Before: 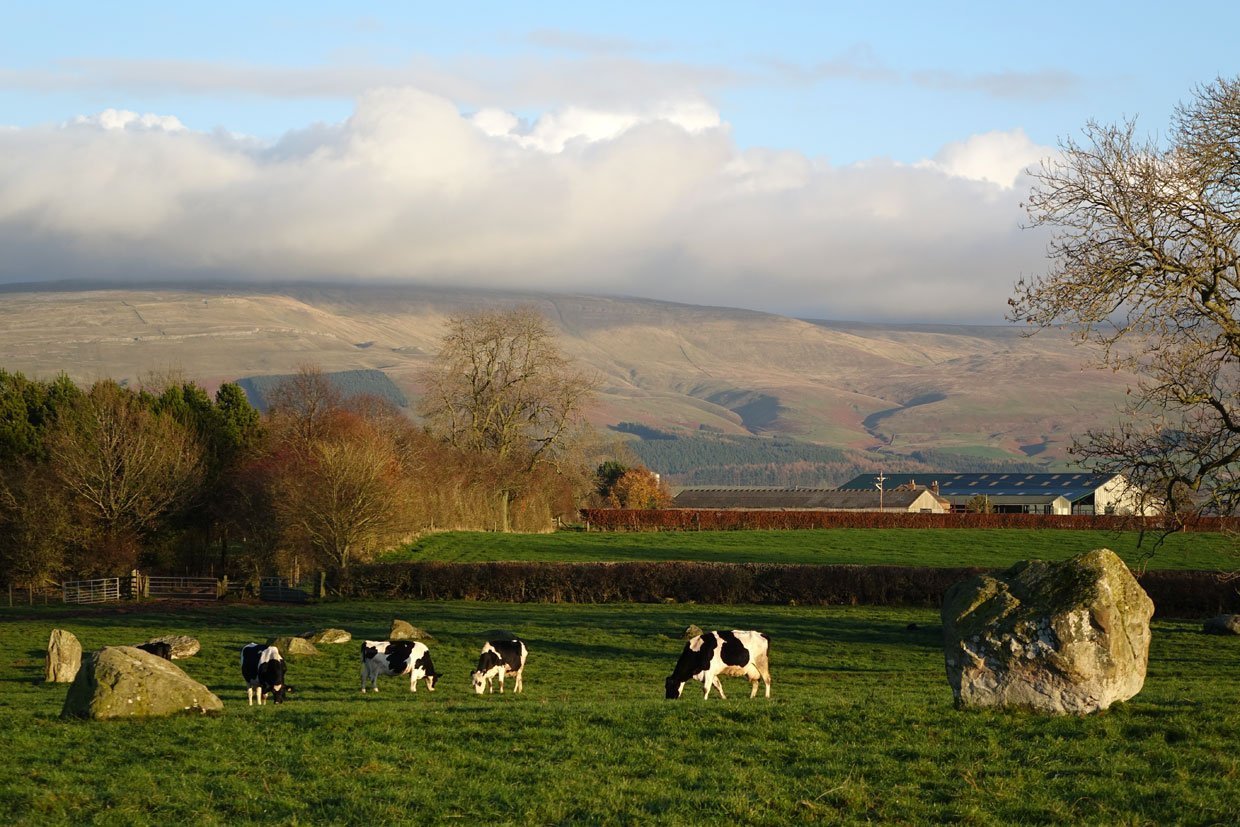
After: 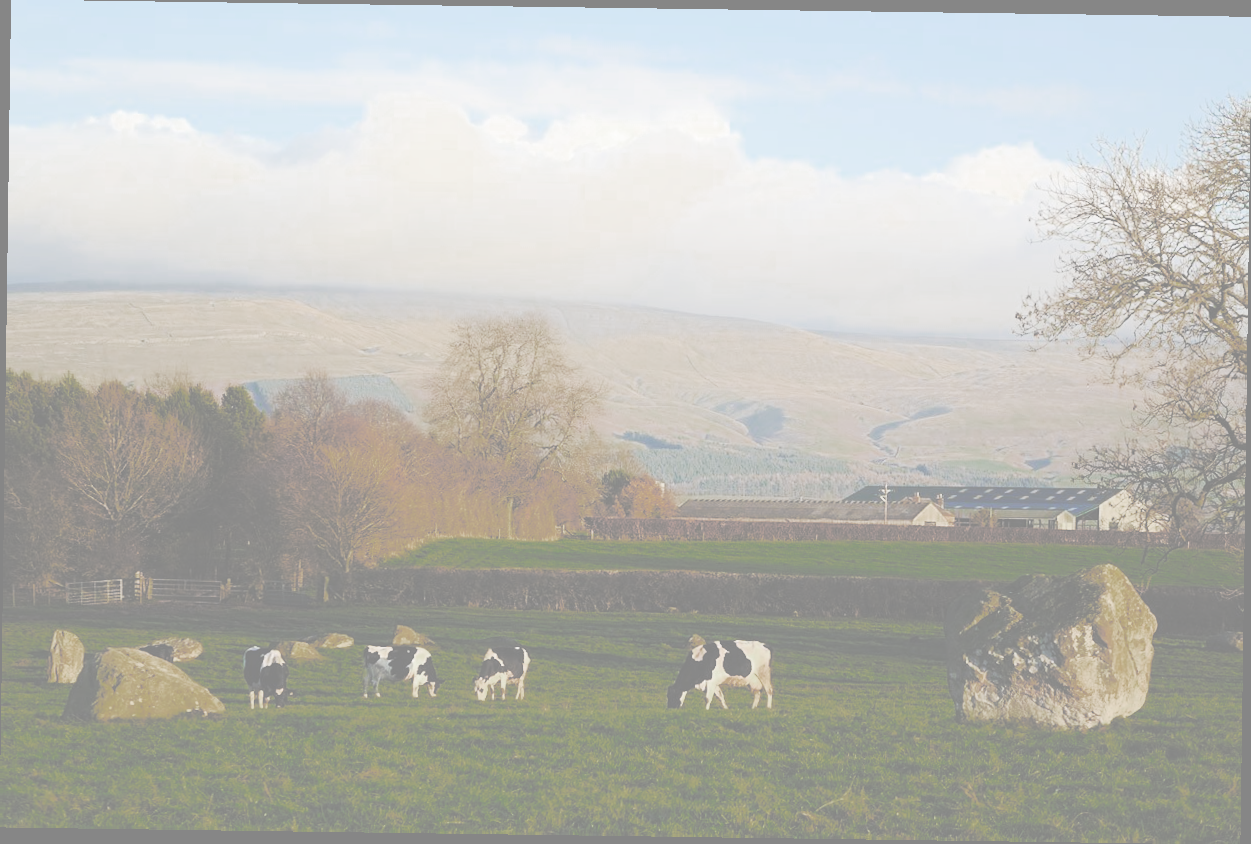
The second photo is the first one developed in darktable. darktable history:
contrast brightness saturation: brightness 1
color zones: curves: ch0 [(0, 0.487) (0.241, 0.395) (0.434, 0.373) (0.658, 0.412) (0.838, 0.487)]; ch1 [(0, 0) (0.053, 0.053) (0.211, 0.202) (0.579, 0.259) (0.781, 0.241)]
base curve: curves: ch0 [(0, 0.024) (0.055, 0.065) (0.121, 0.166) (0.236, 0.319) (0.693, 0.726) (1, 1)], preserve colors none
rotate and perspective: rotation 0.8°, automatic cropping off
